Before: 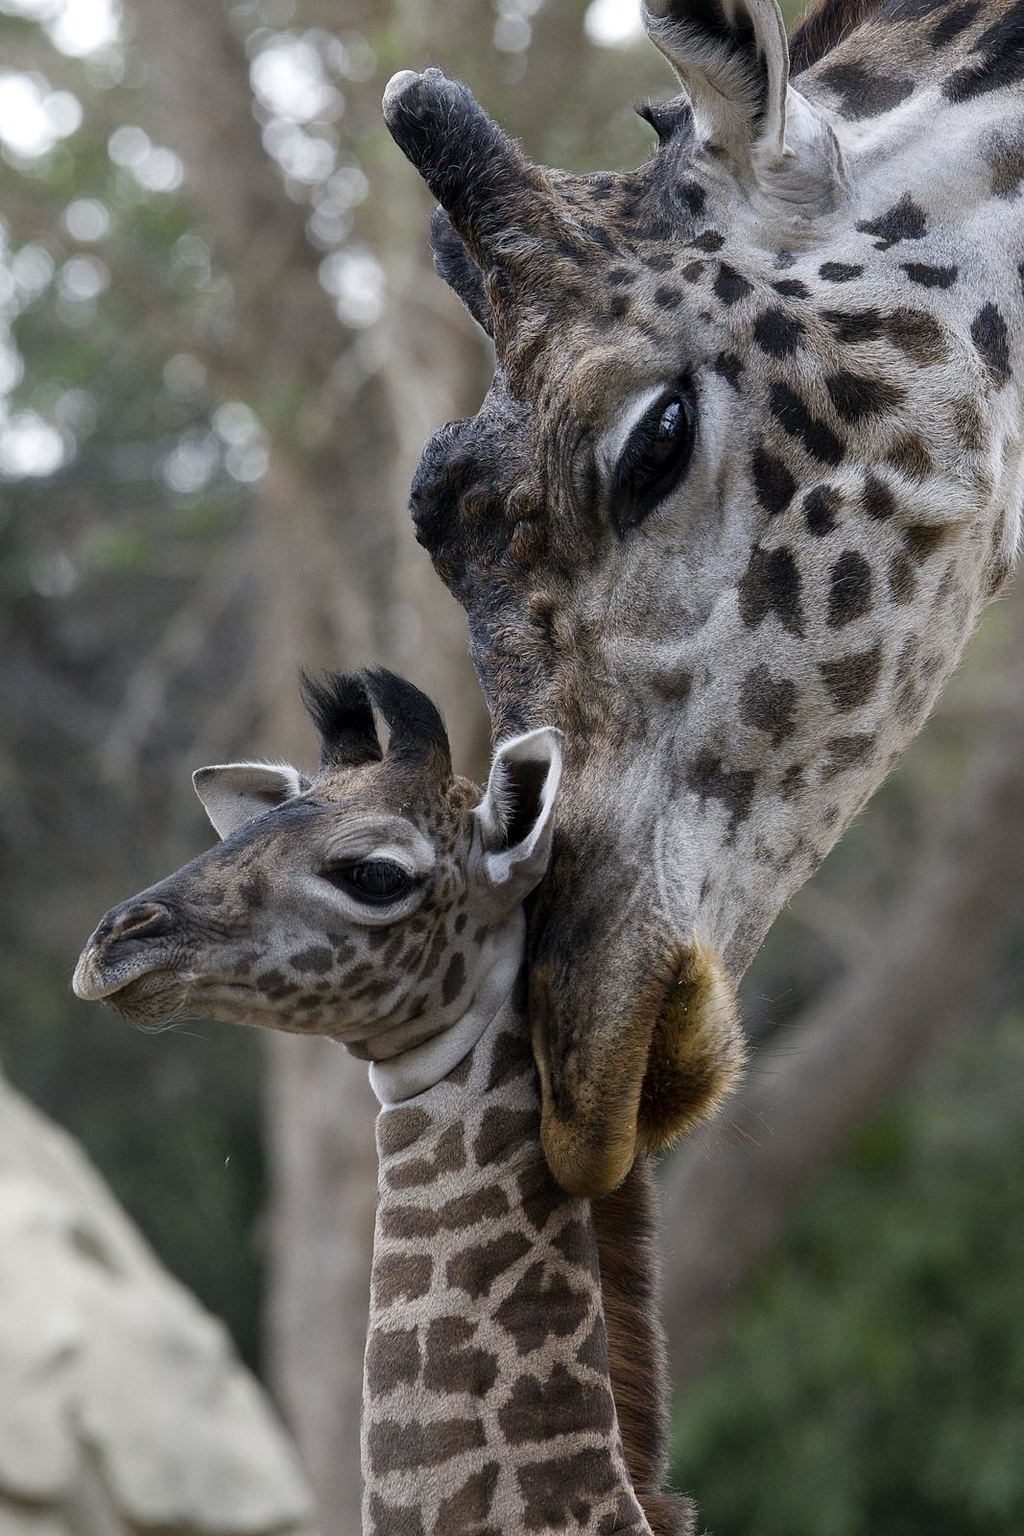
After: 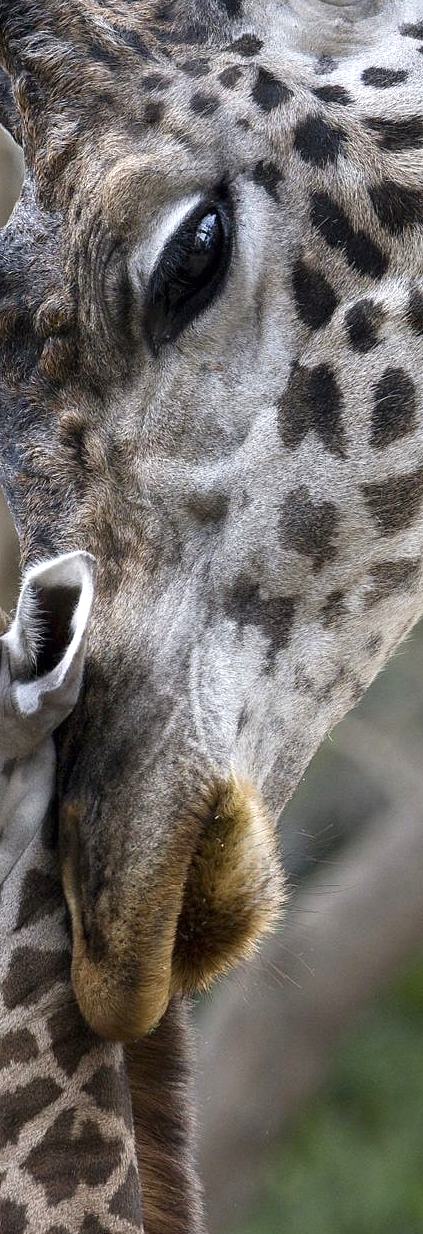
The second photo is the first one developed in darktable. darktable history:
crop: left 46.153%, top 12.885%, right 14.178%, bottom 9.978%
exposure: black level correction 0, exposure 0.696 EV, compensate highlight preservation false
